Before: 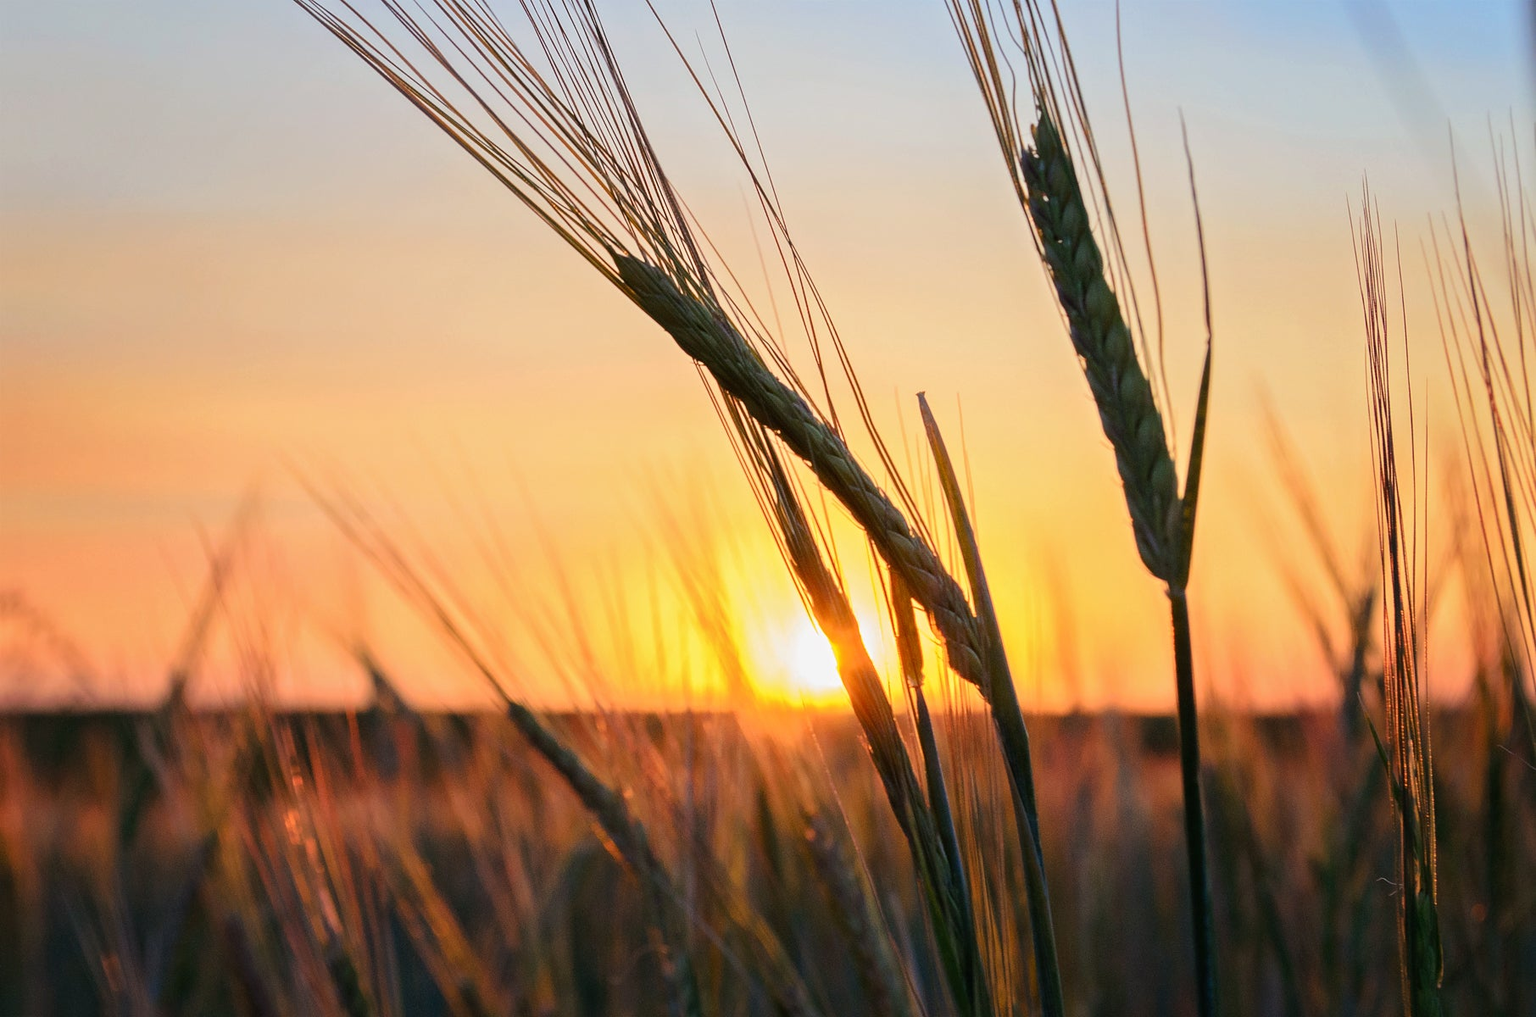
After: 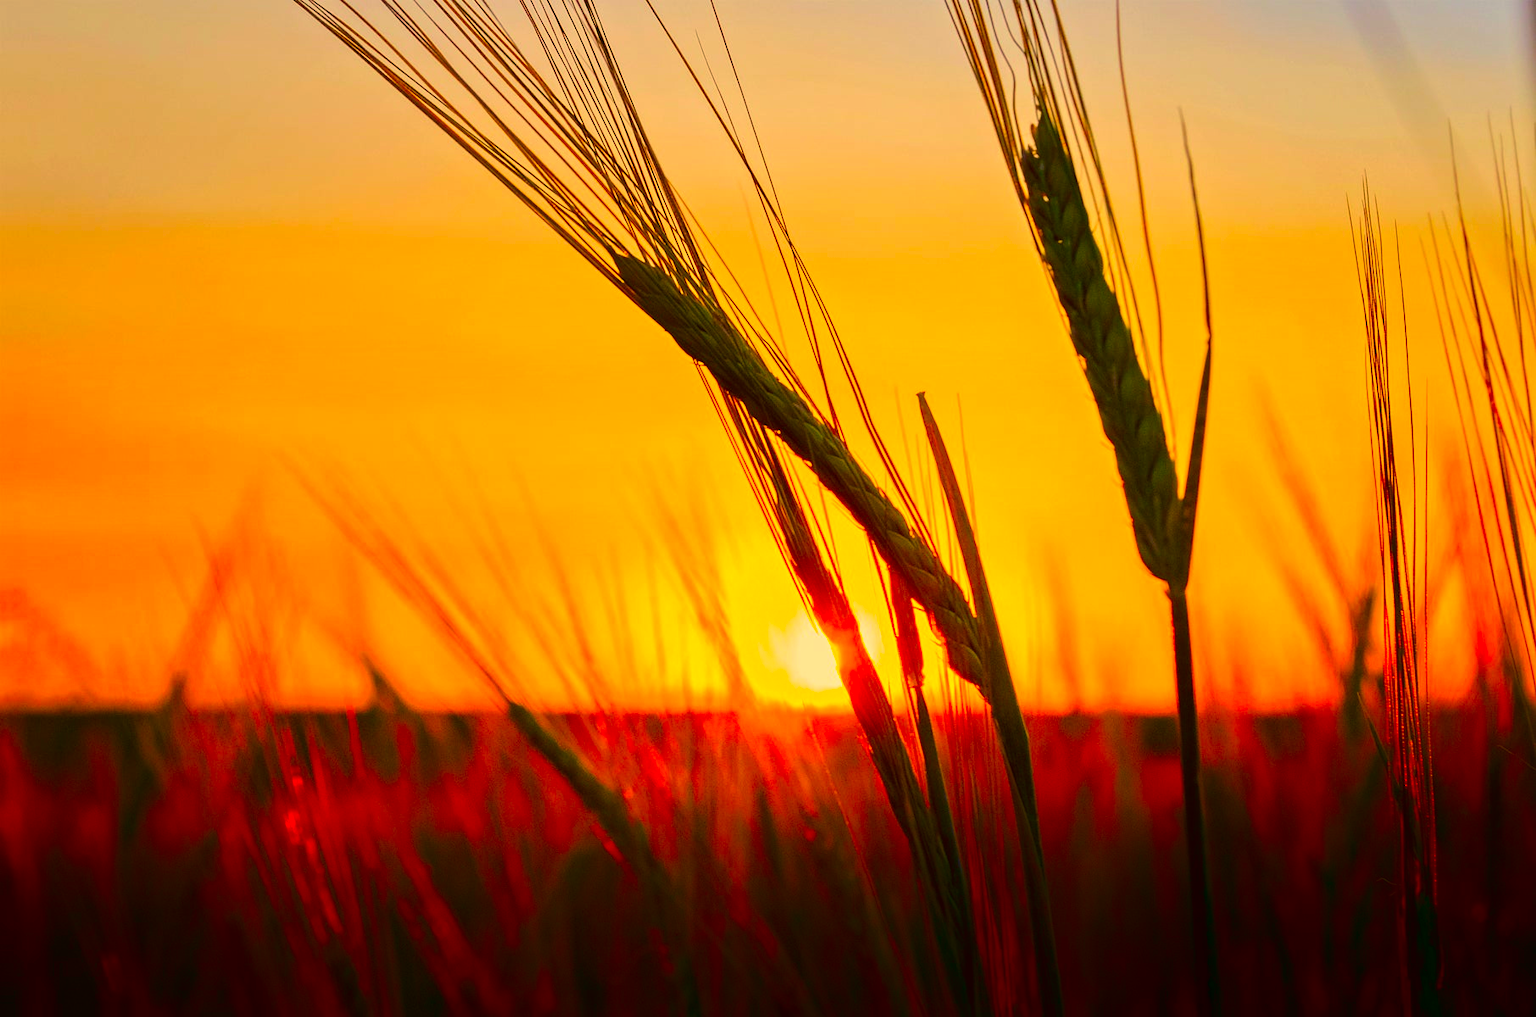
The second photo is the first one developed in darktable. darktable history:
color correction: highlights a* 10.44, highlights b* 30.04, shadows a* 2.73, shadows b* 17.51, saturation 1.72
shadows and highlights: shadows -88.03, highlights -35.45, shadows color adjustment 99.15%, highlights color adjustment 0%, soften with gaussian
